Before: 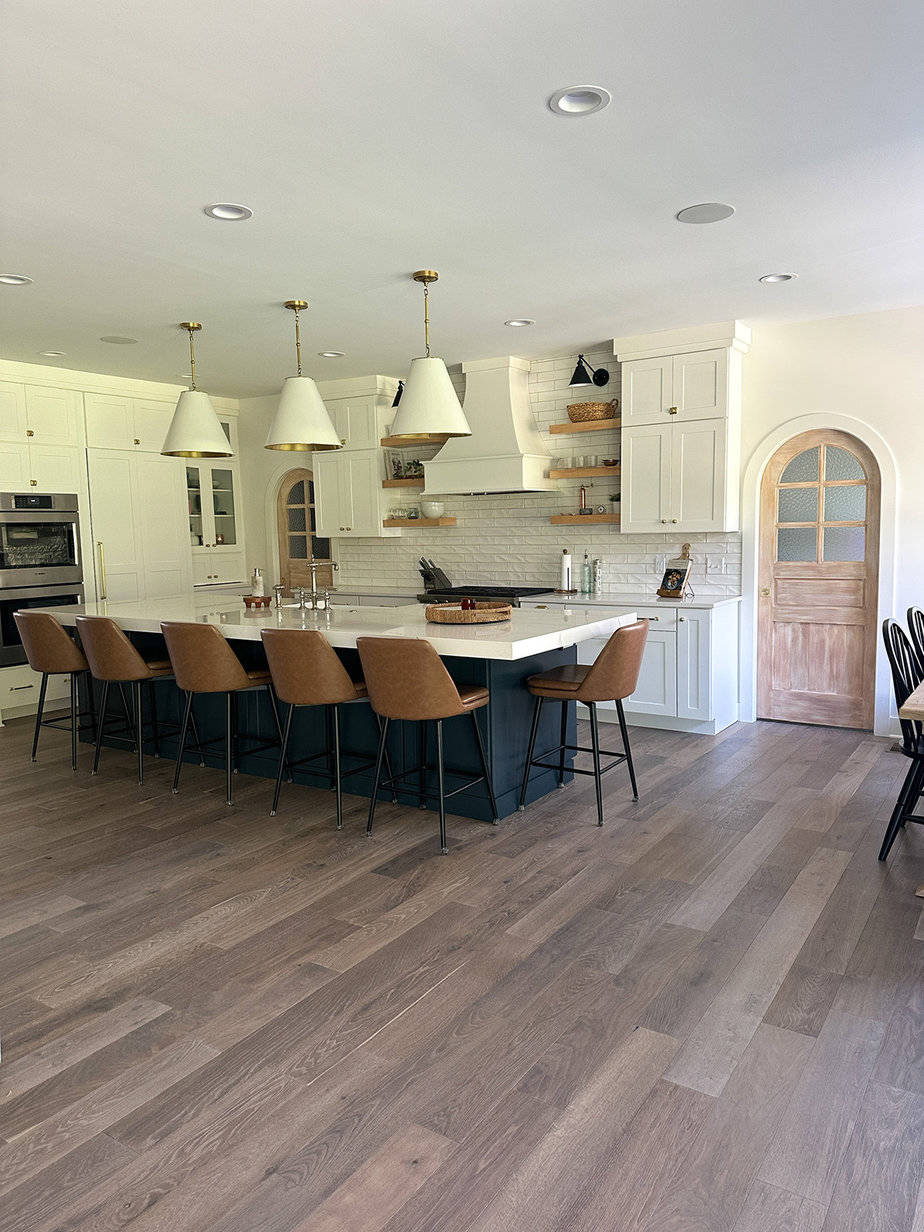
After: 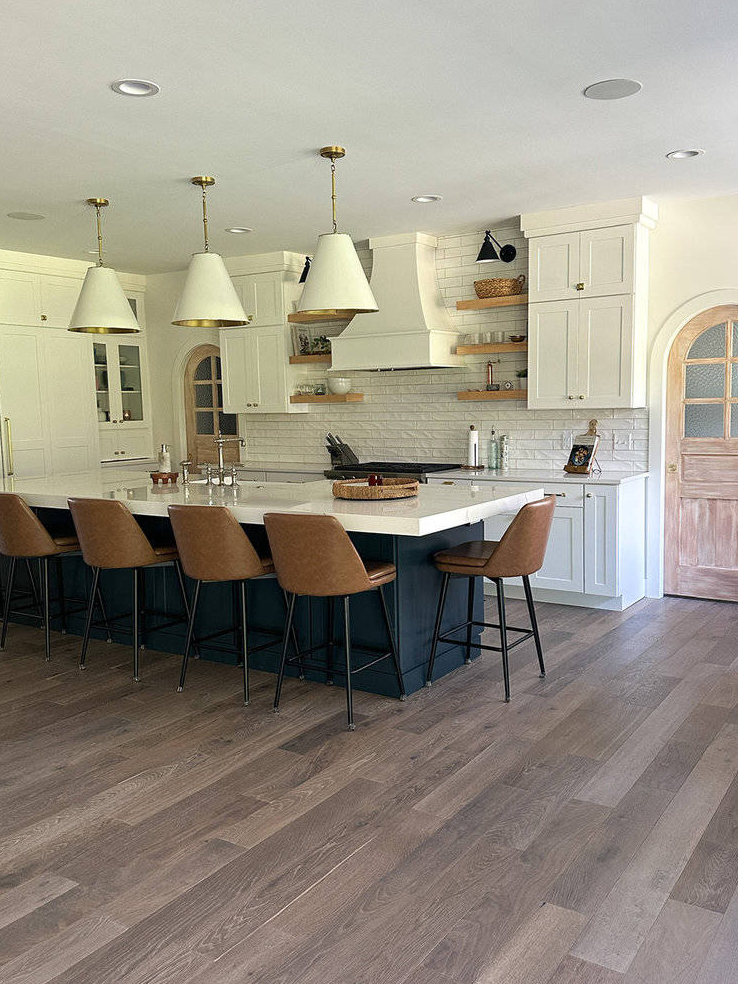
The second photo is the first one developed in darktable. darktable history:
crop and rotate: left 10.071%, top 10.071%, right 10.02%, bottom 10.02%
